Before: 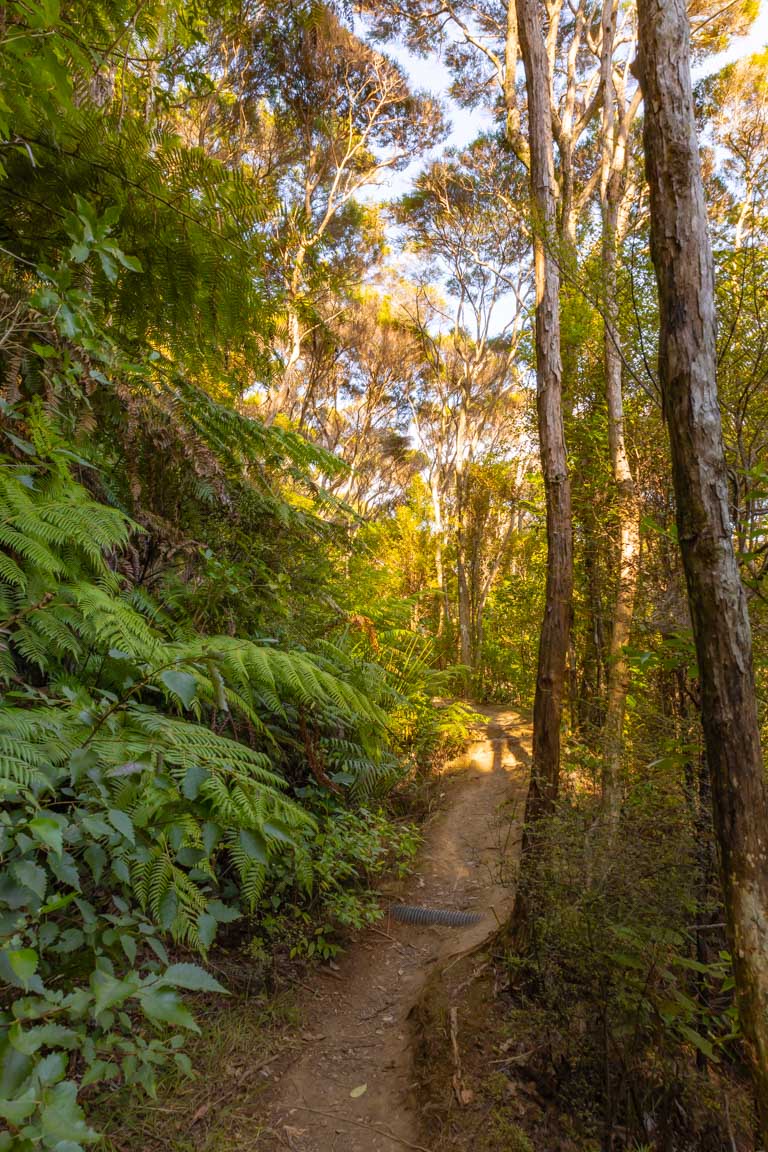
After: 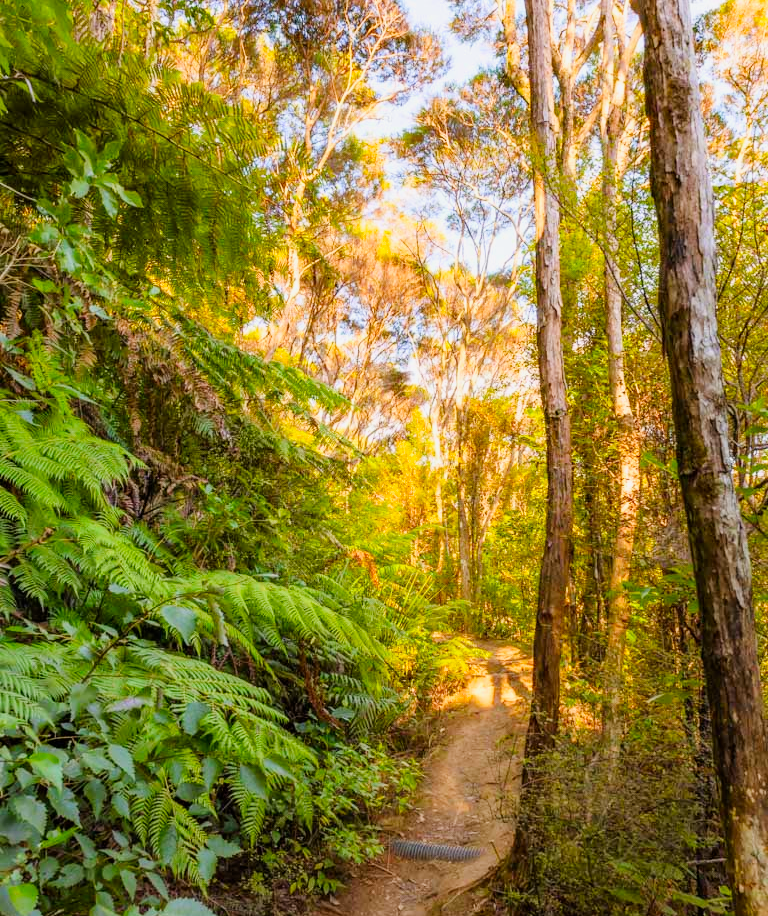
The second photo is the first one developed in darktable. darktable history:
exposure: black level correction 0, exposure 1.098 EV, compensate exposure bias true, compensate highlight preservation false
crop and rotate: top 5.665%, bottom 14.813%
contrast brightness saturation: contrast 0.089, saturation 0.281
filmic rgb: black relative exposure -7.65 EV, white relative exposure 4.56 EV, hardness 3.61
